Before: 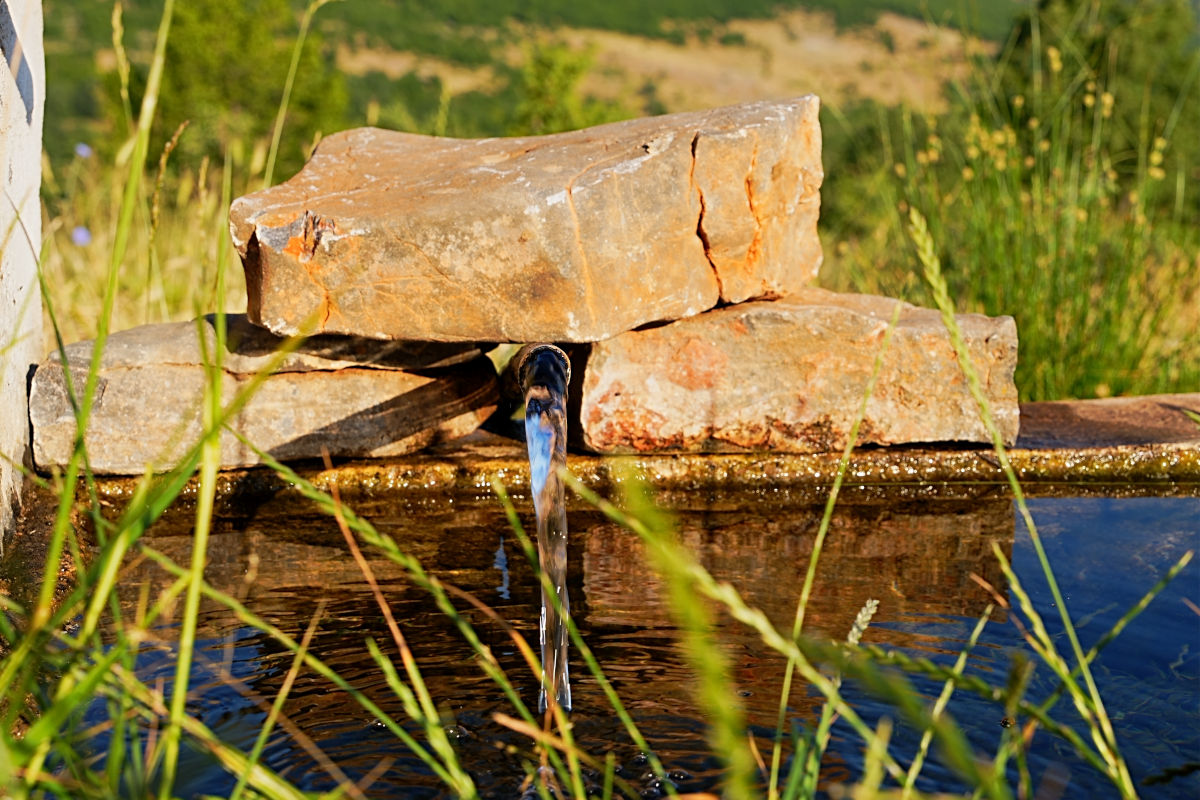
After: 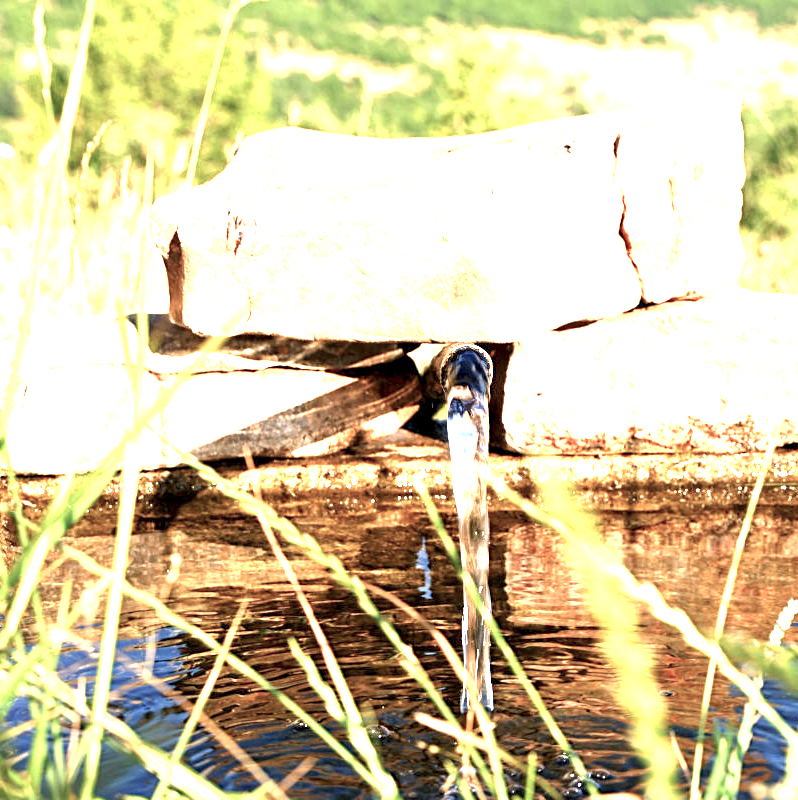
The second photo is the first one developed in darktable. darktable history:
crop and rotate: left 6.536%, right 26.925%
color balance rgb: perceptual saturation grading › global saturation -27.16%
exposure: black level correction 0.001, exposure 2.535 EV, compensate exposure bias true, compensate highlight preservation false
